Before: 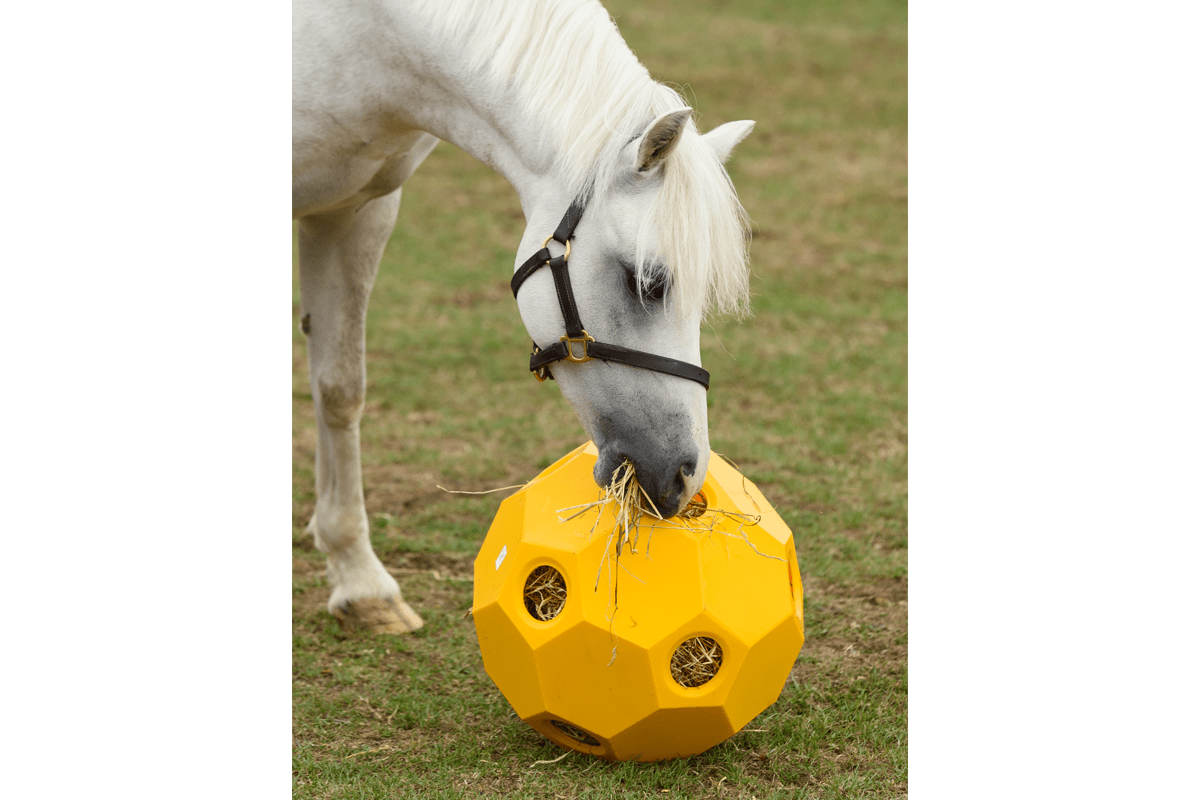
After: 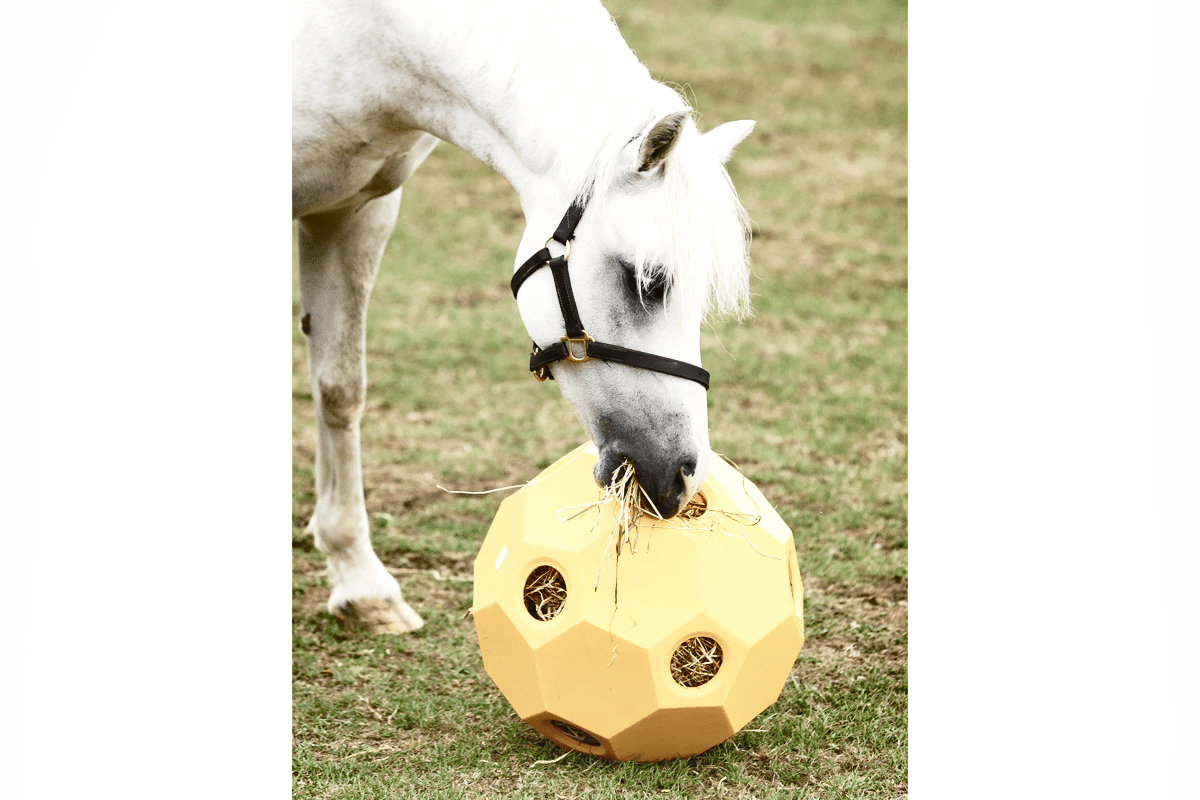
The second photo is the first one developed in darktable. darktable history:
base curve: curves: ch0 [(0, 0) (0.028, 0.03) (0.121, 0.232) (0.46, 0.748) (0.859, 0.968) (1, 1)], preserve colors none
exposure: black level correction 0, exposure 0.5 EV, compensate exposure bias true, compensate highlight preservation false
color balance: input saturation 100.43%, contrast fulcrum 14.22%, output saturation 70.41%
shadows and highlights: soften with gaussian
